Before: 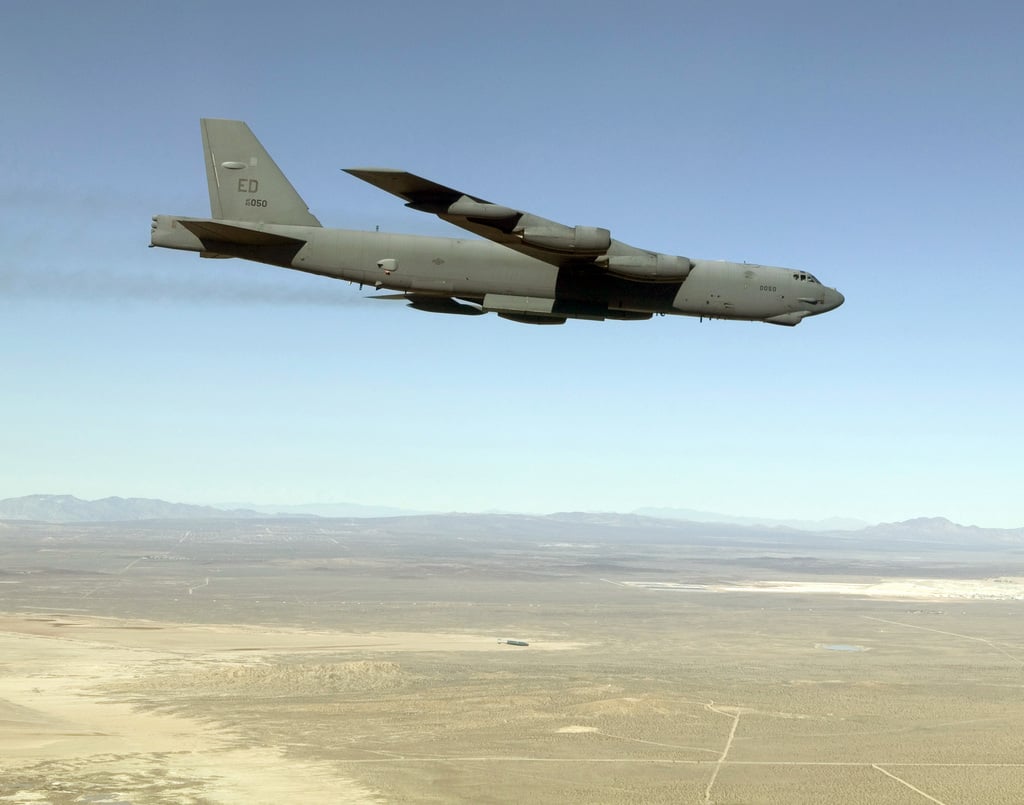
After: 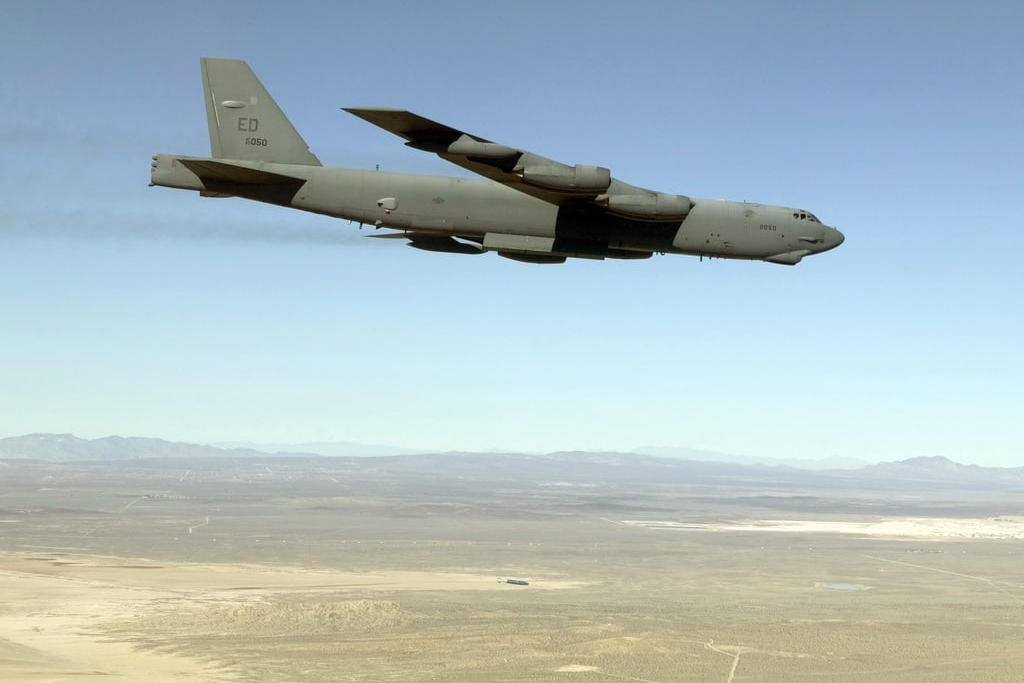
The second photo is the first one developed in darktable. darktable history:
crop: top 7.593%, bottom 7.542%
